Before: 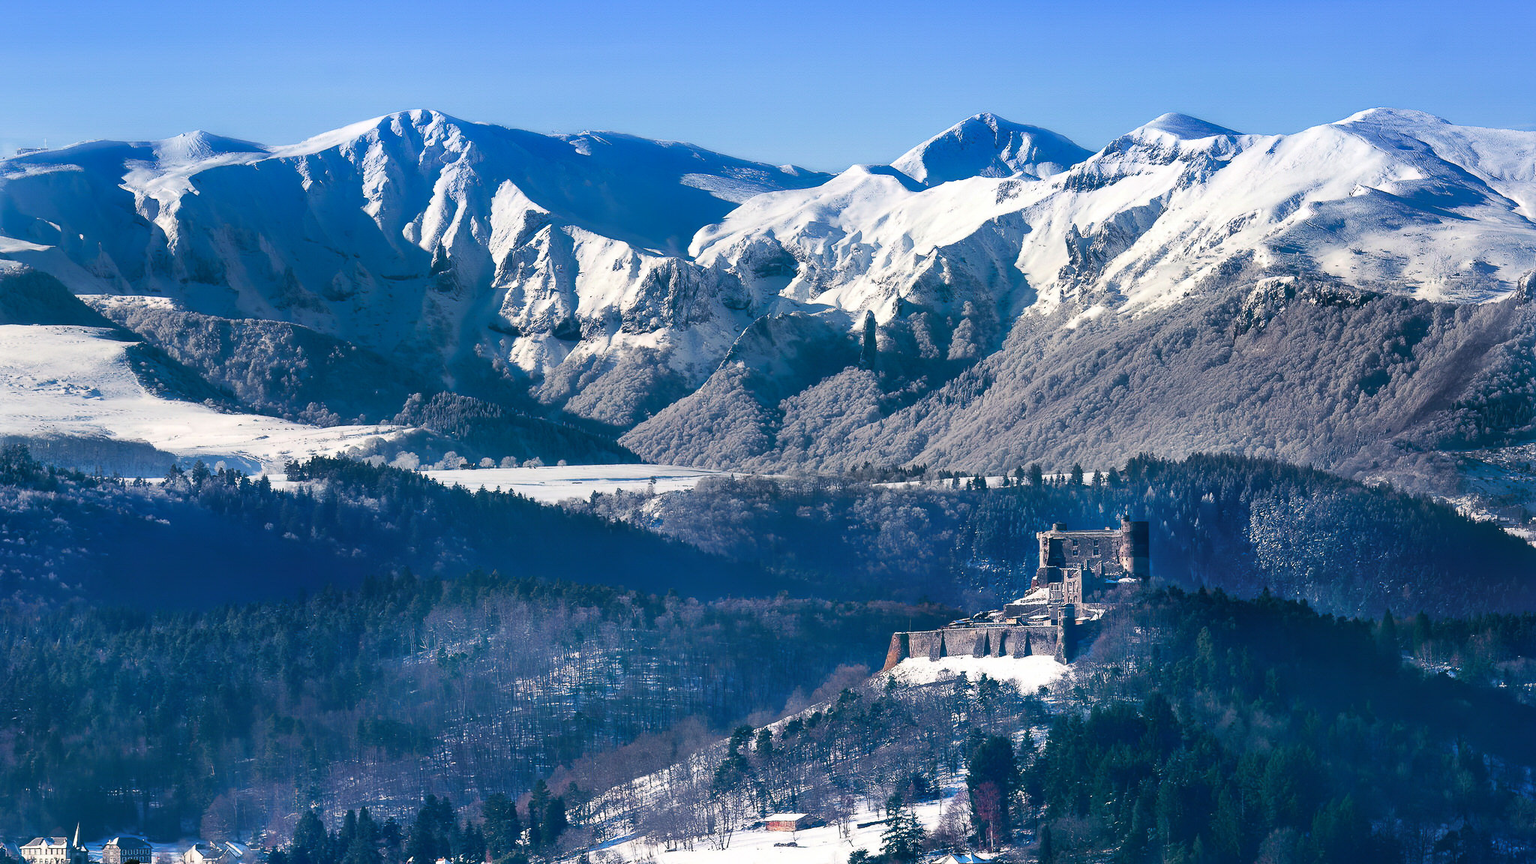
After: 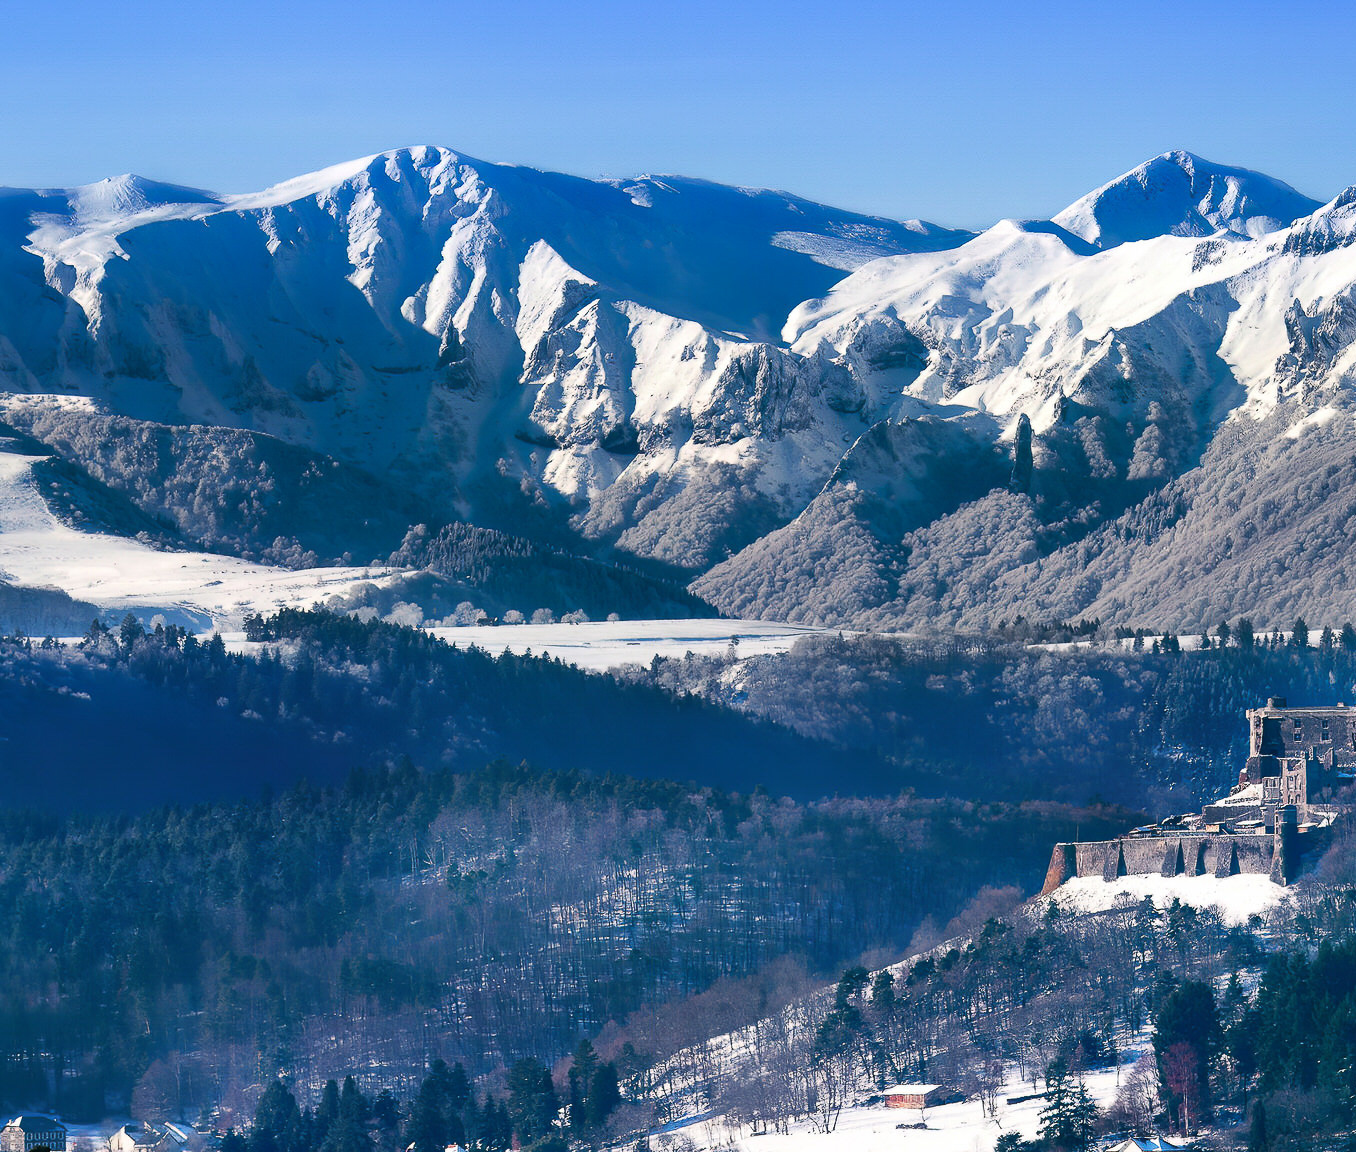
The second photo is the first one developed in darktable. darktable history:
crop and rotate: left 6.675%, right 27.111%
